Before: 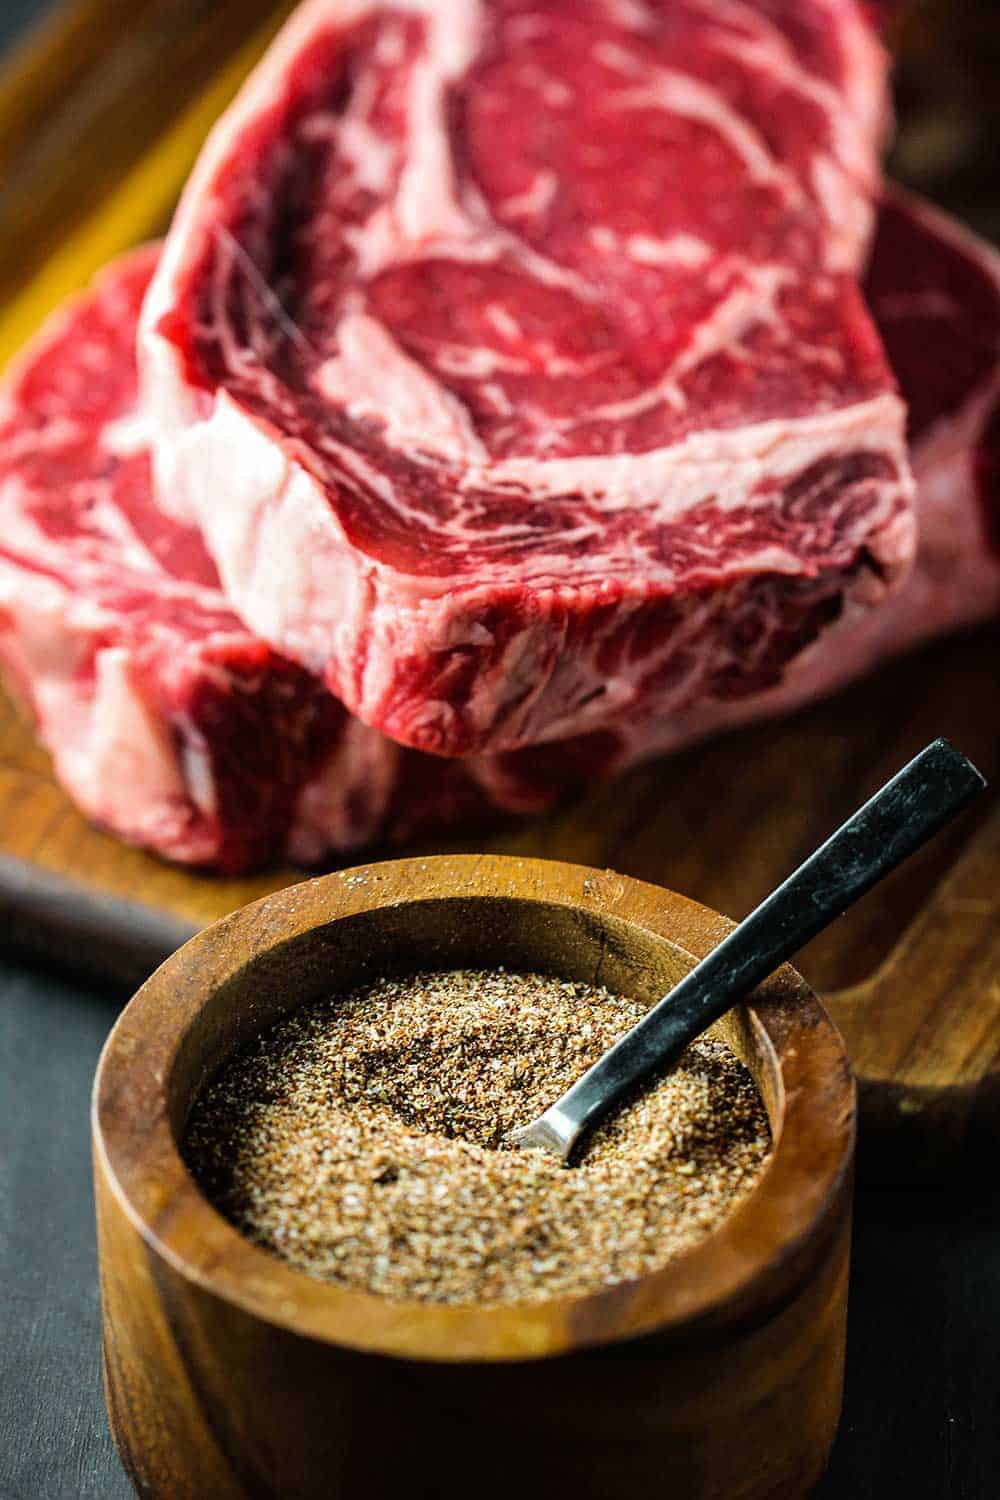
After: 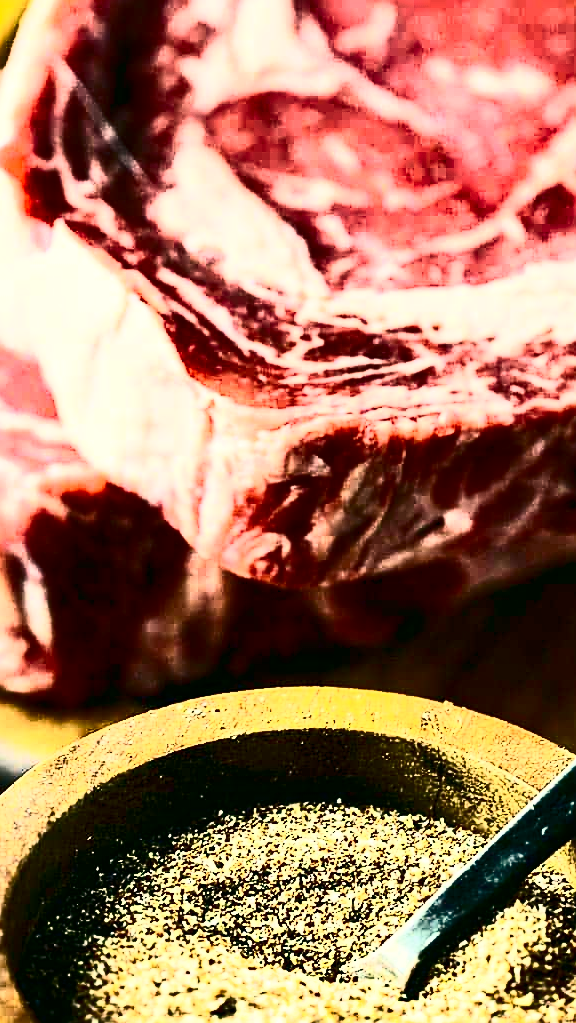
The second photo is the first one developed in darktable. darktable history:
crop: left 16.245%, top 11.254%, right 26.124%, bottom 20.504%
sharpen: on, module defaults
contrast brightness saturation: contrast 0.935, brightness 0.195
color correction: highlights a* -0.625, highlights b* 9.22, shadows a* -9.44, shadows b* 0.505
shadows and highlights: shadows color adjustment 98%, highlights color adjustment 58.75%, low approximation 0.01, soften with gaussian
exposure: black level correction 0.001, exposure 0.5 EV, compensate highlight preservation false
